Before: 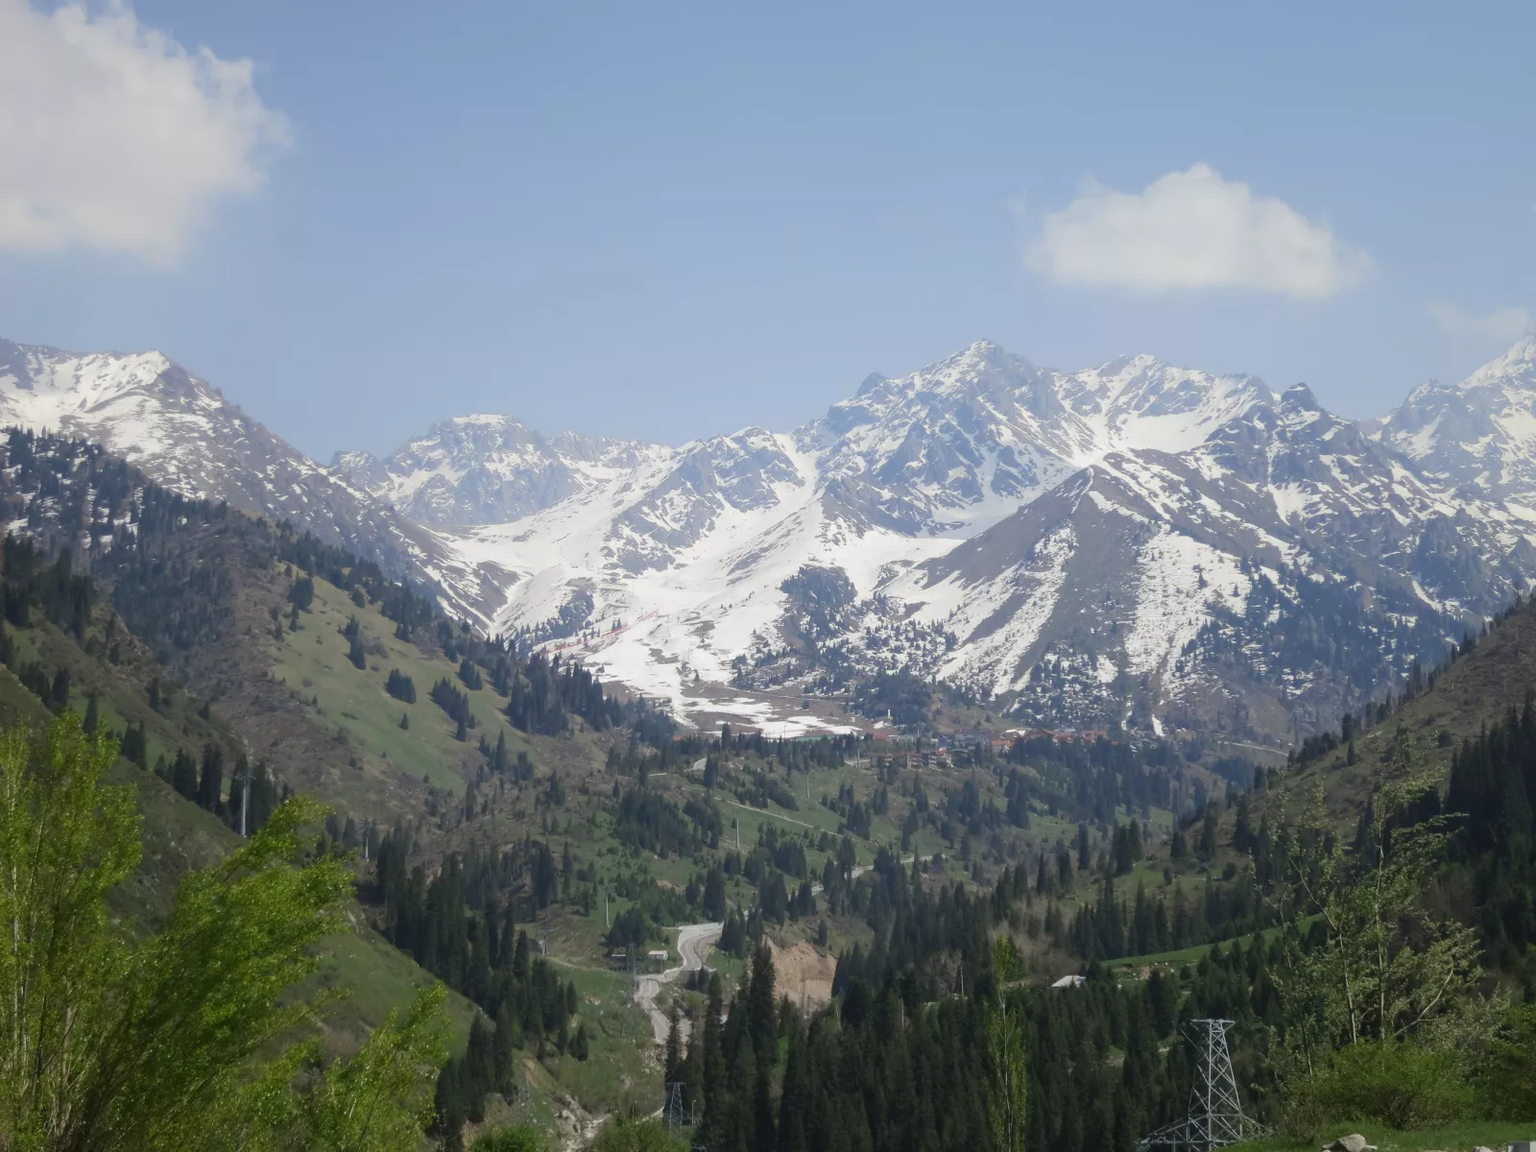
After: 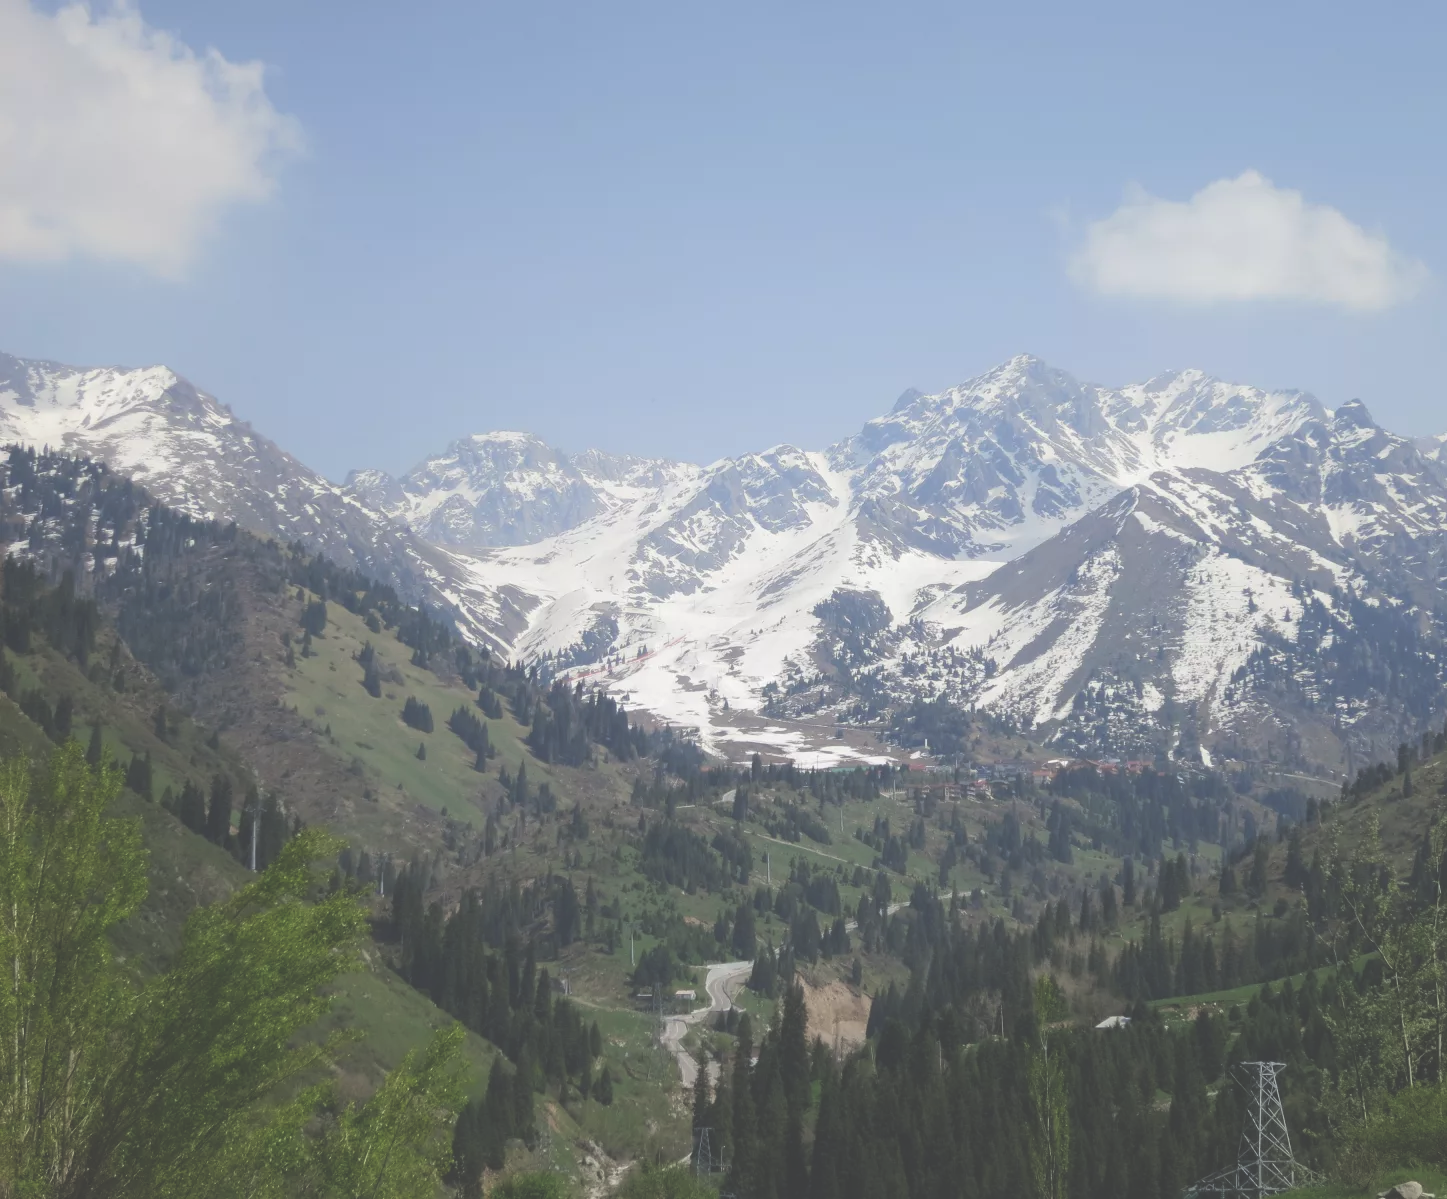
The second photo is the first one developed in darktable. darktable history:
crop: right 9.509%, bottom 0.031%
exposure: black level correction -0.041, exposure 0.064 EV, compensate highlight preservation false
